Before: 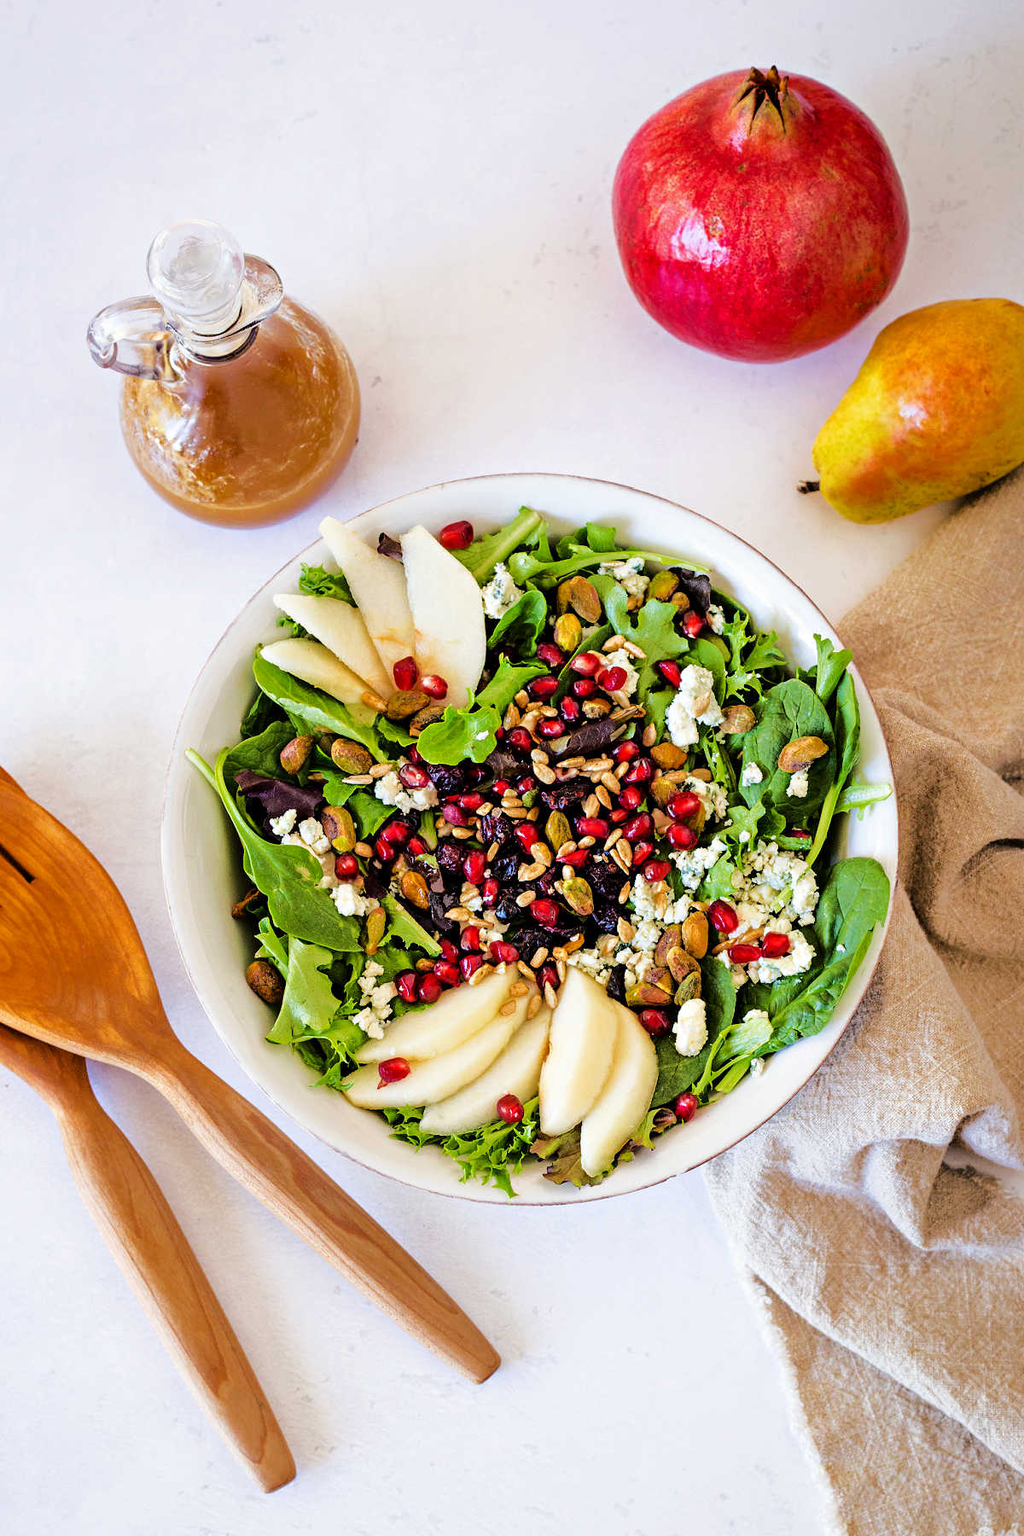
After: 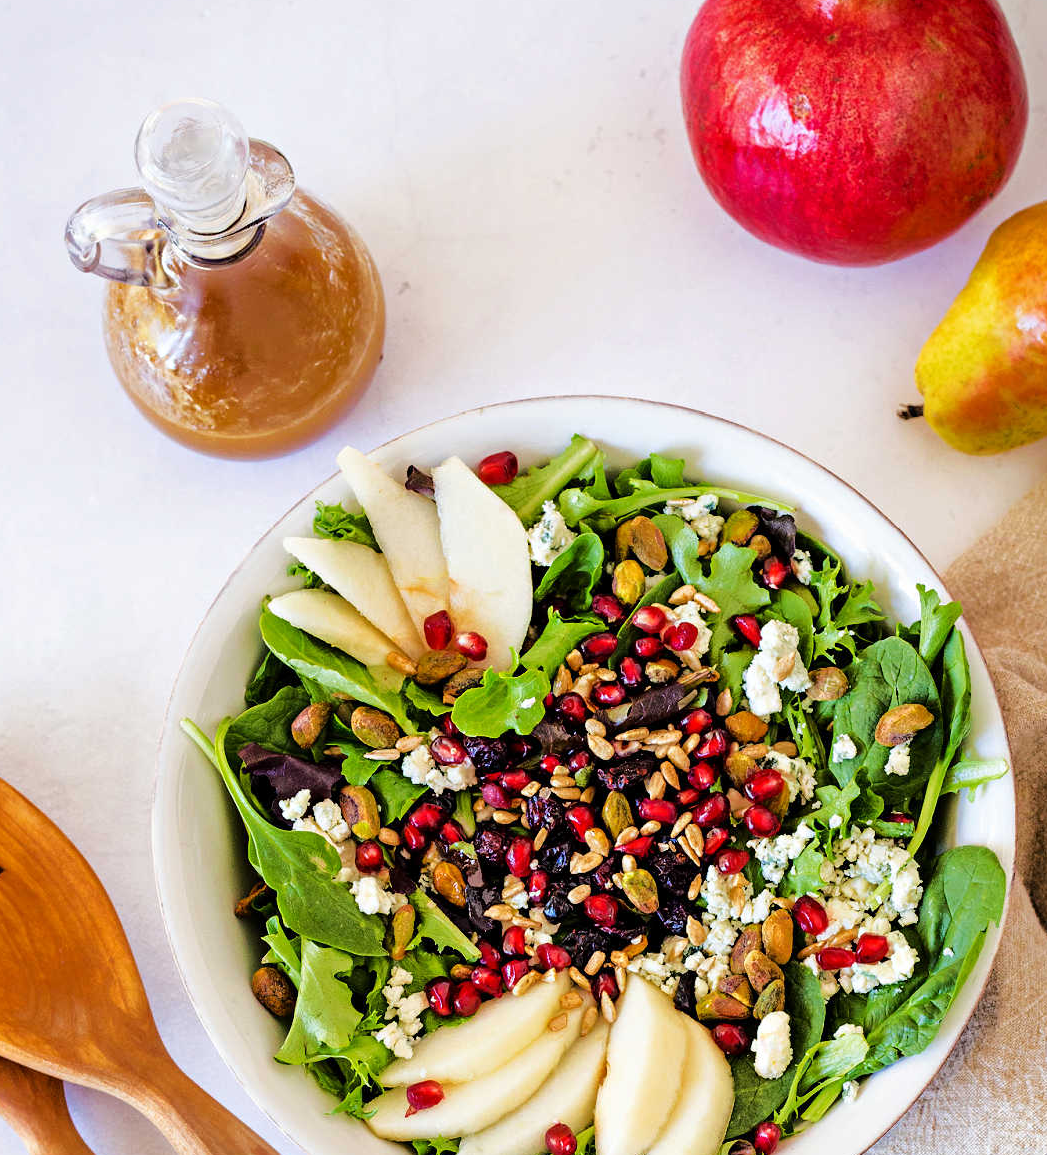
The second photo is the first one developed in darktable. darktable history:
crop: left 3.118%, top 8.85%, right 9.625%, bottom 26.969%
